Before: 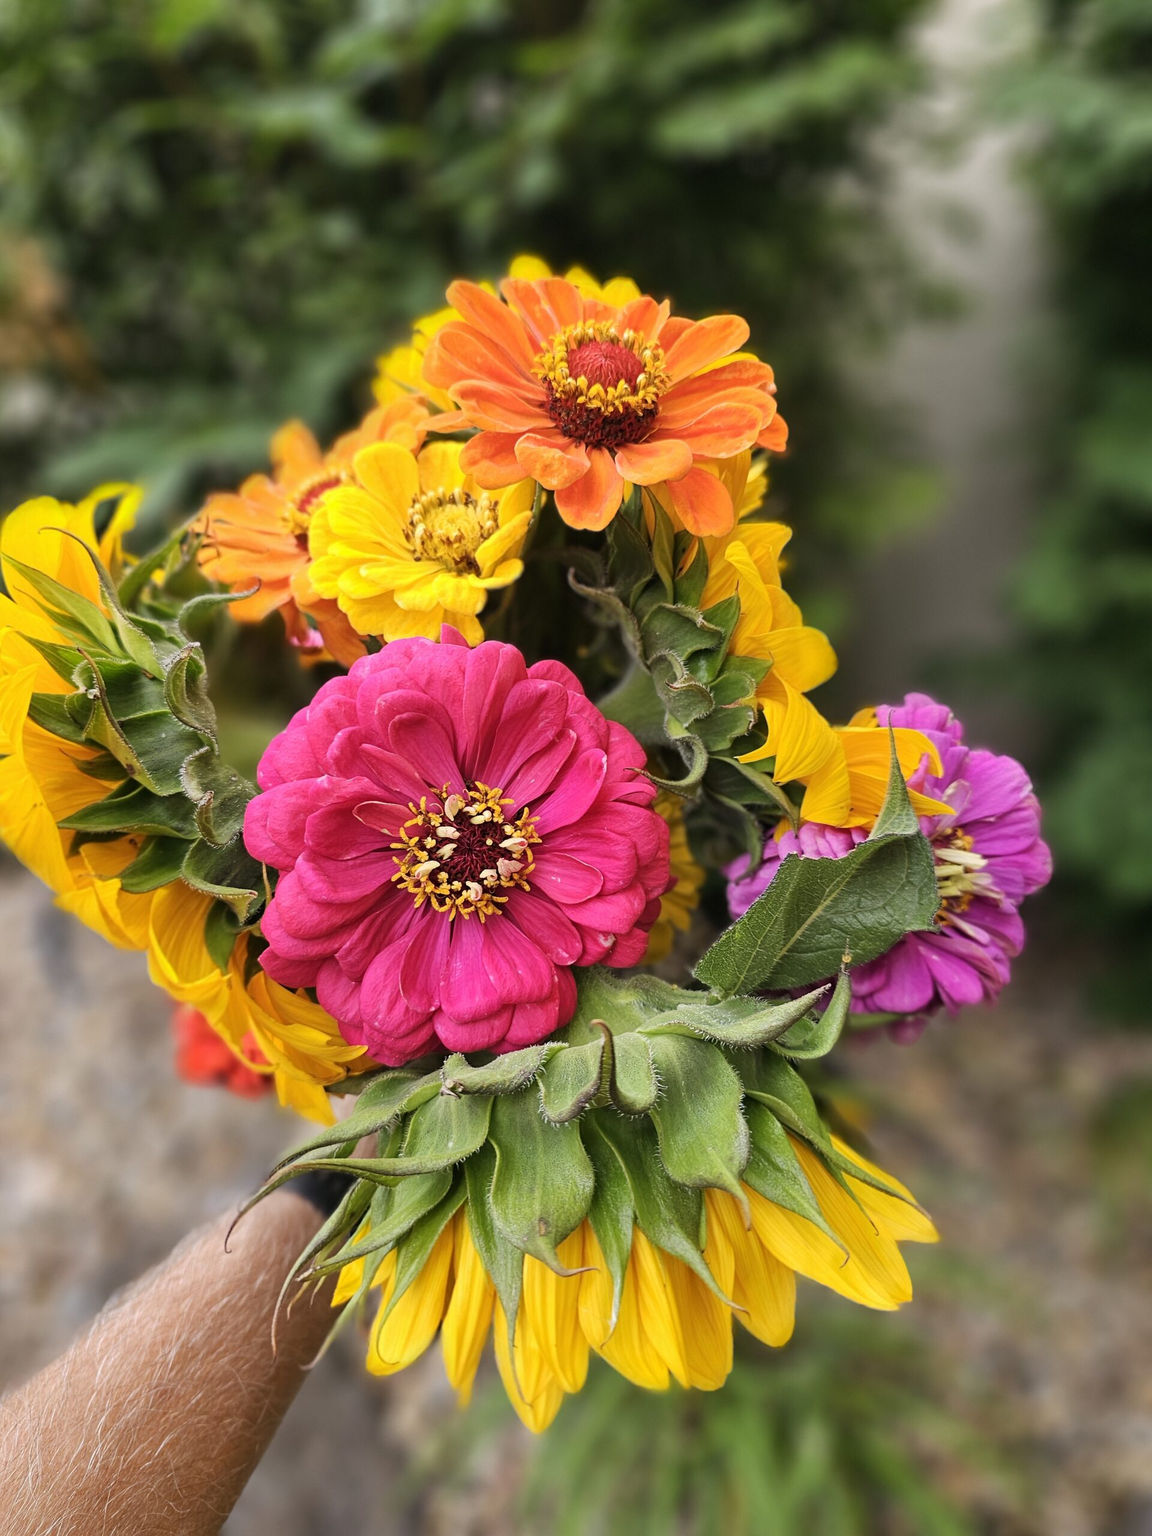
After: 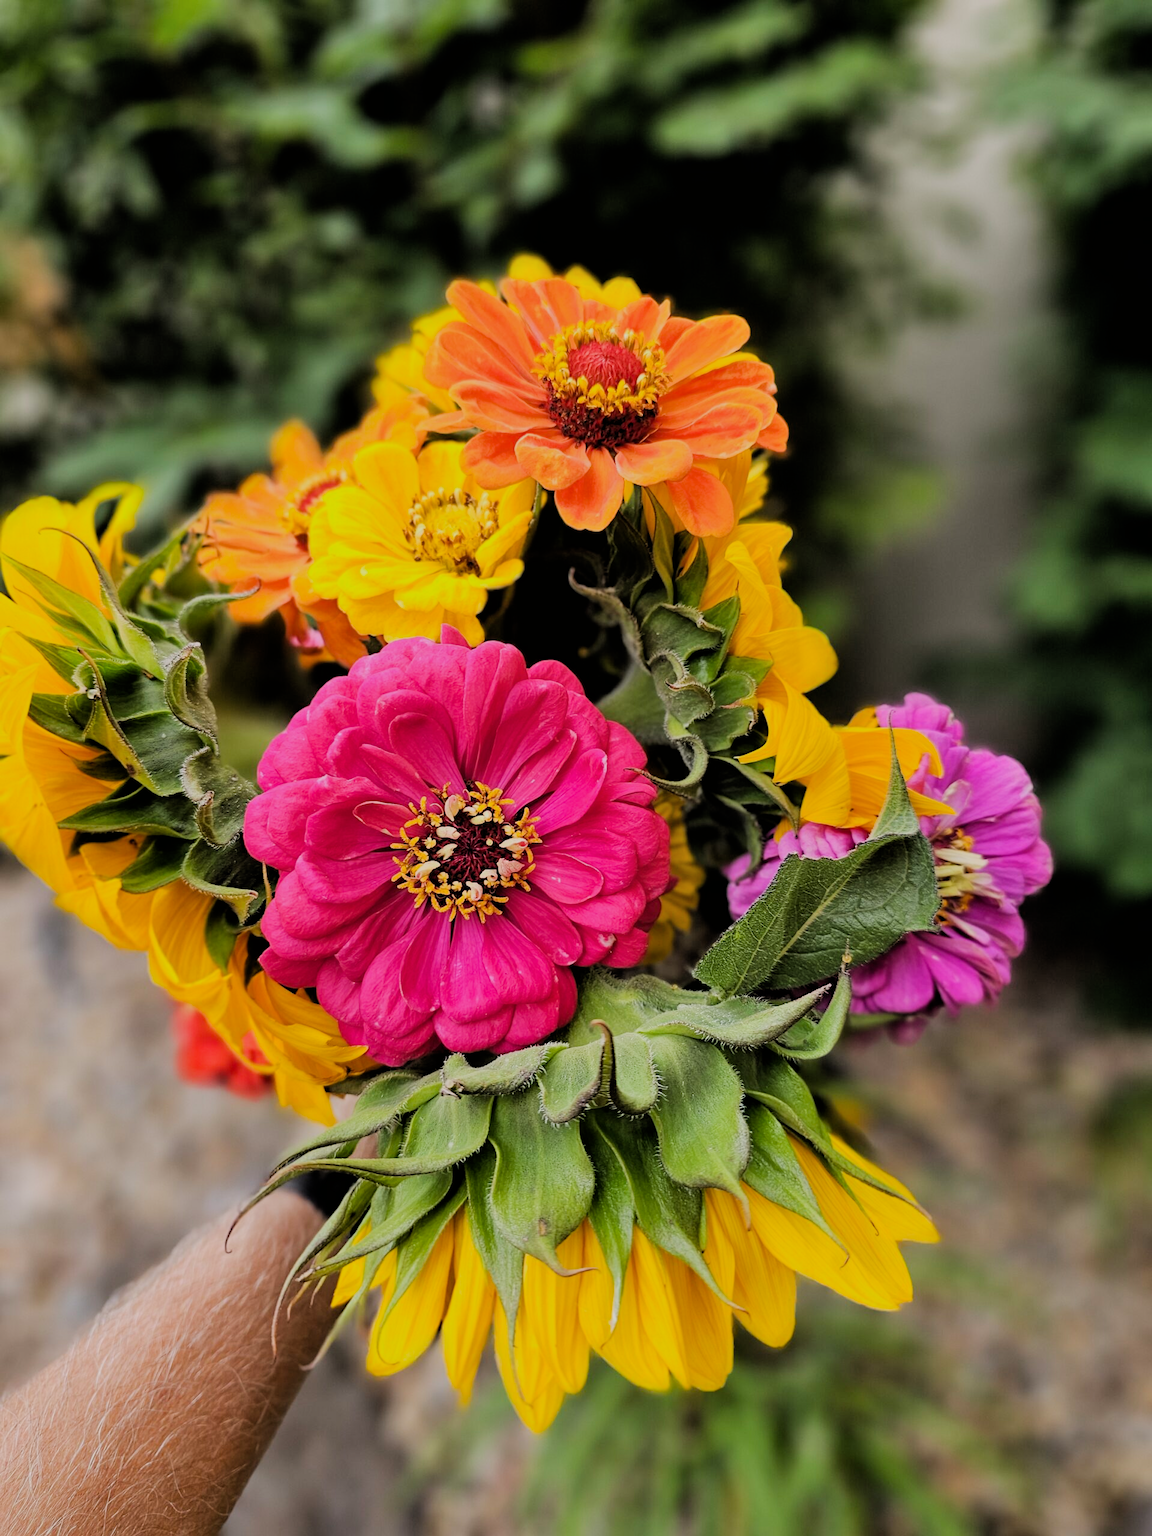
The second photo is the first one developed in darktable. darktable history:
filmic rgb: black relative exposure -4.14 EV, white relative exposure 5.1 EV, hardness 2.11, contrast 1.165
shadows and highlights: shadows 30.86, highlights 0, soften with gaussian
